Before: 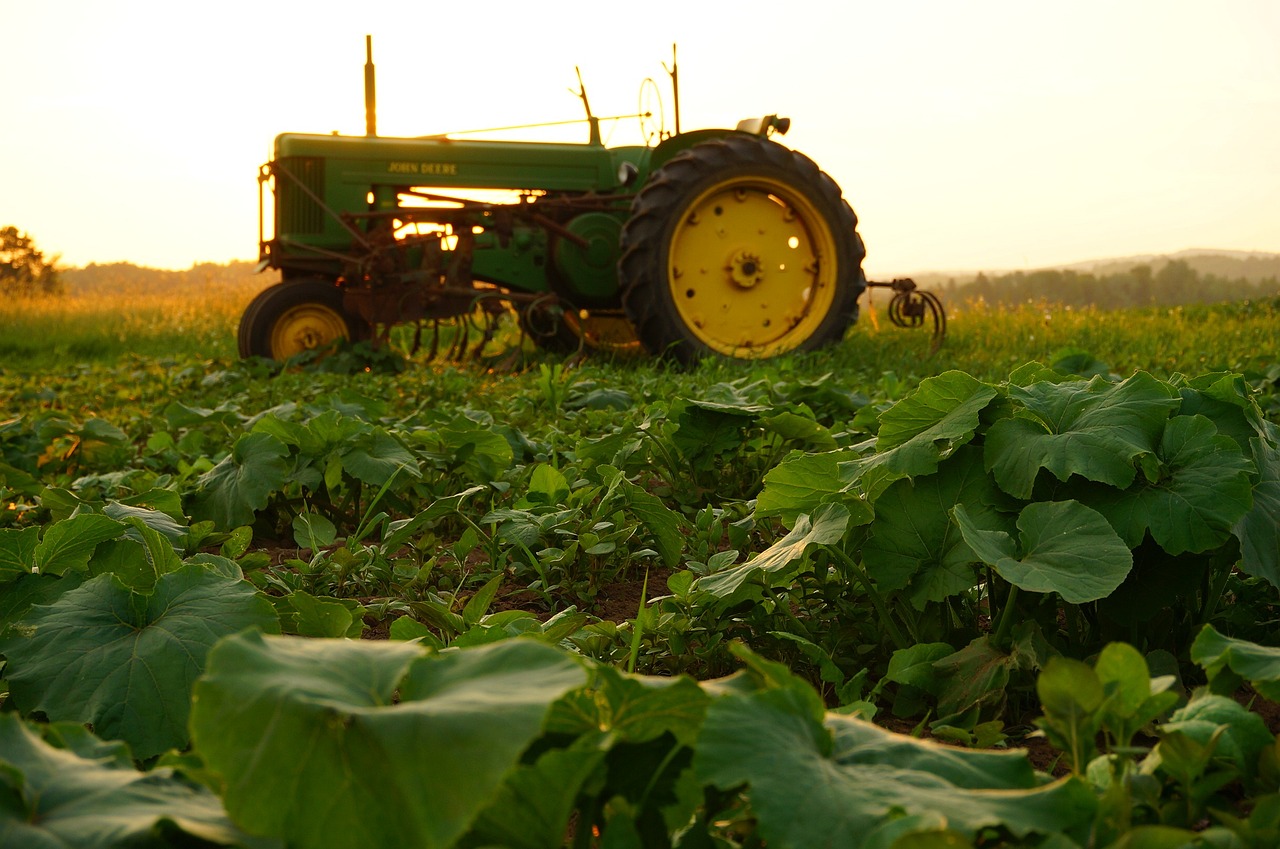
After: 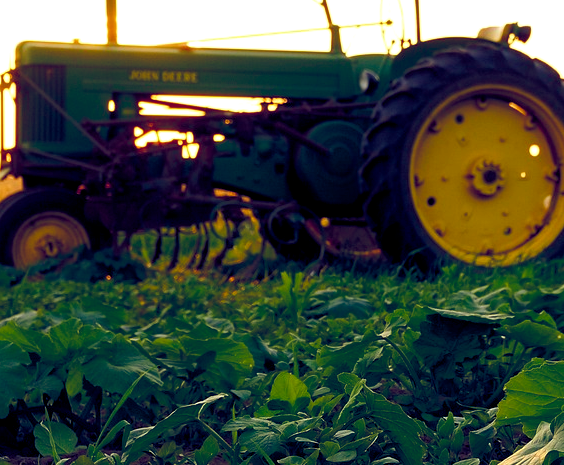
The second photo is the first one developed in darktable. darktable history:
crop: left 20.248%, top 10.86%, right 35.675%, bottom 34.321%
color balance rgb: shadows lift › luminance -41.13%, shadows lift › chroma 14.13%, shadows lift › hue 260°, power › luminance -3.76%, power › chroma 0.56%, power › hue 40.37°, highlights gain › luminance 16.81%, highlights gain › chroma 2.94%, highlights gain › hue 260°, global offset › luminance -0.29%, global offset › chroma 0.31%, global offset › hue 260°, perceptual saturation grading › global saturation 20%, perceptual saturation grading › highlights -13.92%, perceptual saturation grading › shadows 50%
